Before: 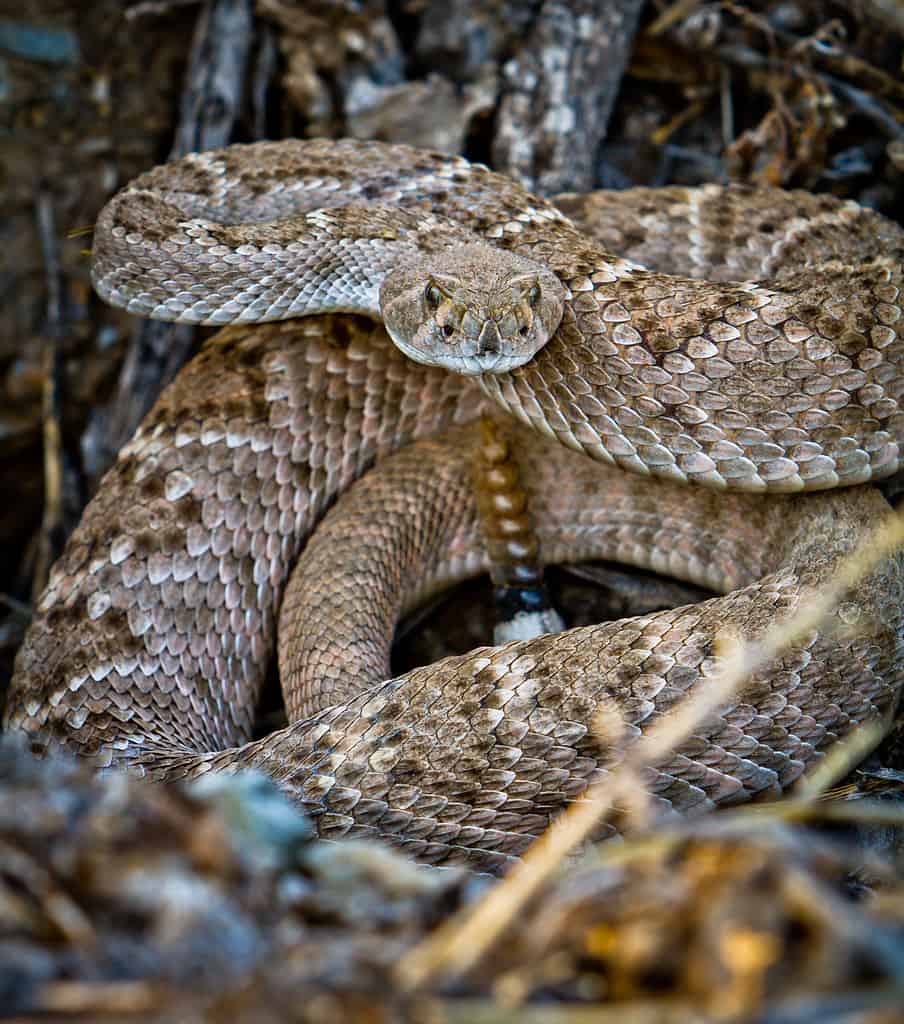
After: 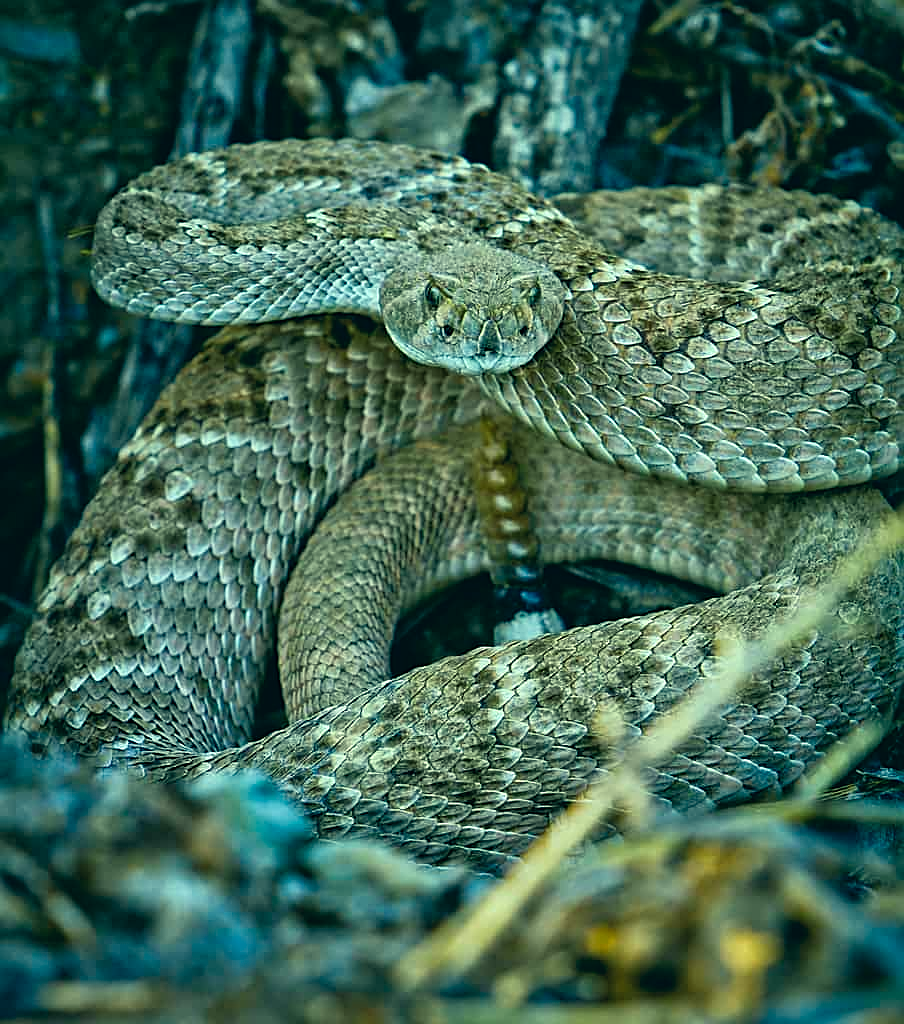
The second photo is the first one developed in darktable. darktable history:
color correction: highlights a* -19.99, highlights b* 9.8, shadows a* -21.05, shadows b* -10.09
sharpen: on, module defaults
